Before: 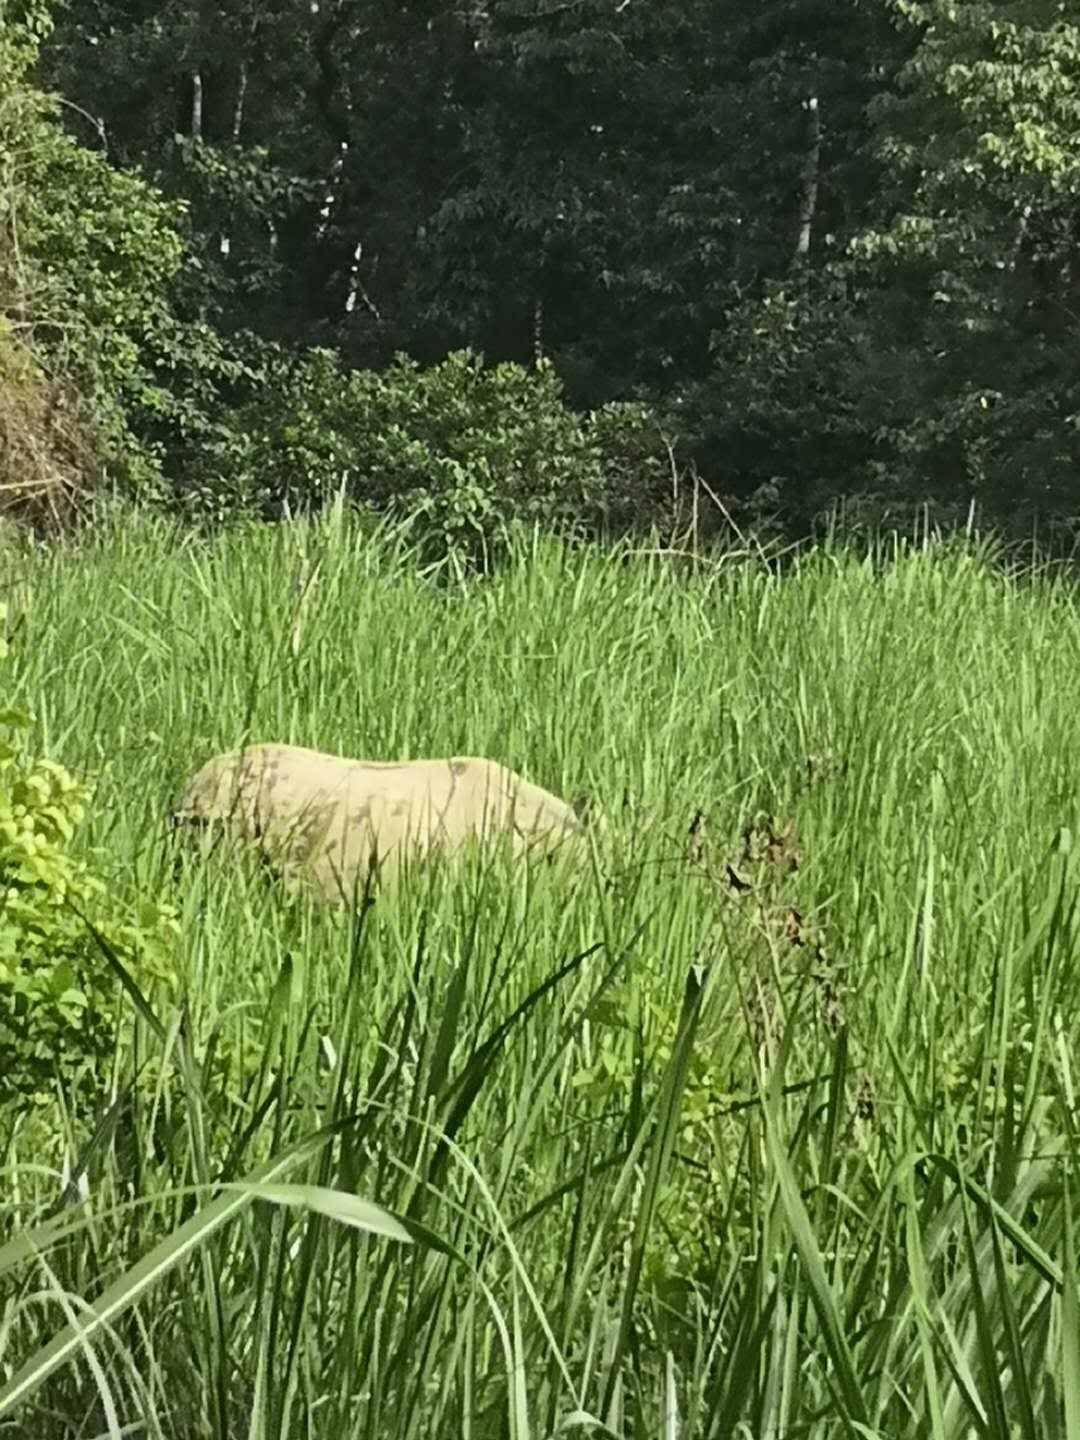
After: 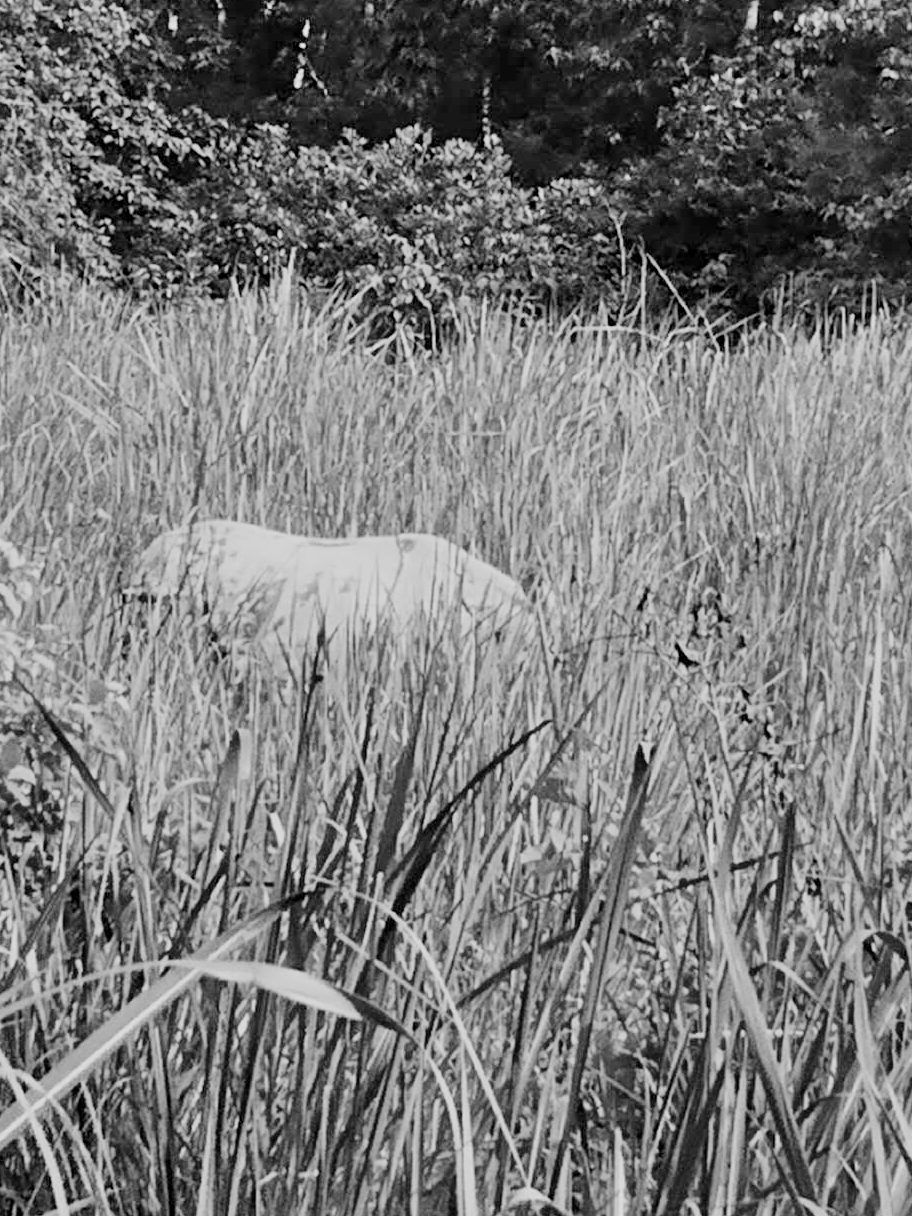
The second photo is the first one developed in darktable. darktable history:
color calibration: output gray [0.21, 0.42, 0.37, 0], gray › normalize channels true, illuminant same as pipeline (D50), adaptation XYZ, x 0.346, y 0.359, gamut compression 0
crop and rotate: left 4.842%, top 15.51%, right 10.668%
local contrast: highlights 100%, shadows 100%, detail 120%, midtone range 0.2
exposure: black level correction 0.001, exposure 0.955 EV, compensate exposure bias true, compensate highlight preservation false
filmic rgb: black relative exposure -6.15 EV, white relative exposure 6.96 EV, hardness 2.23, color science v6 (2022)
shadows and highlights: low approximation 0.01, soften with gaussian
